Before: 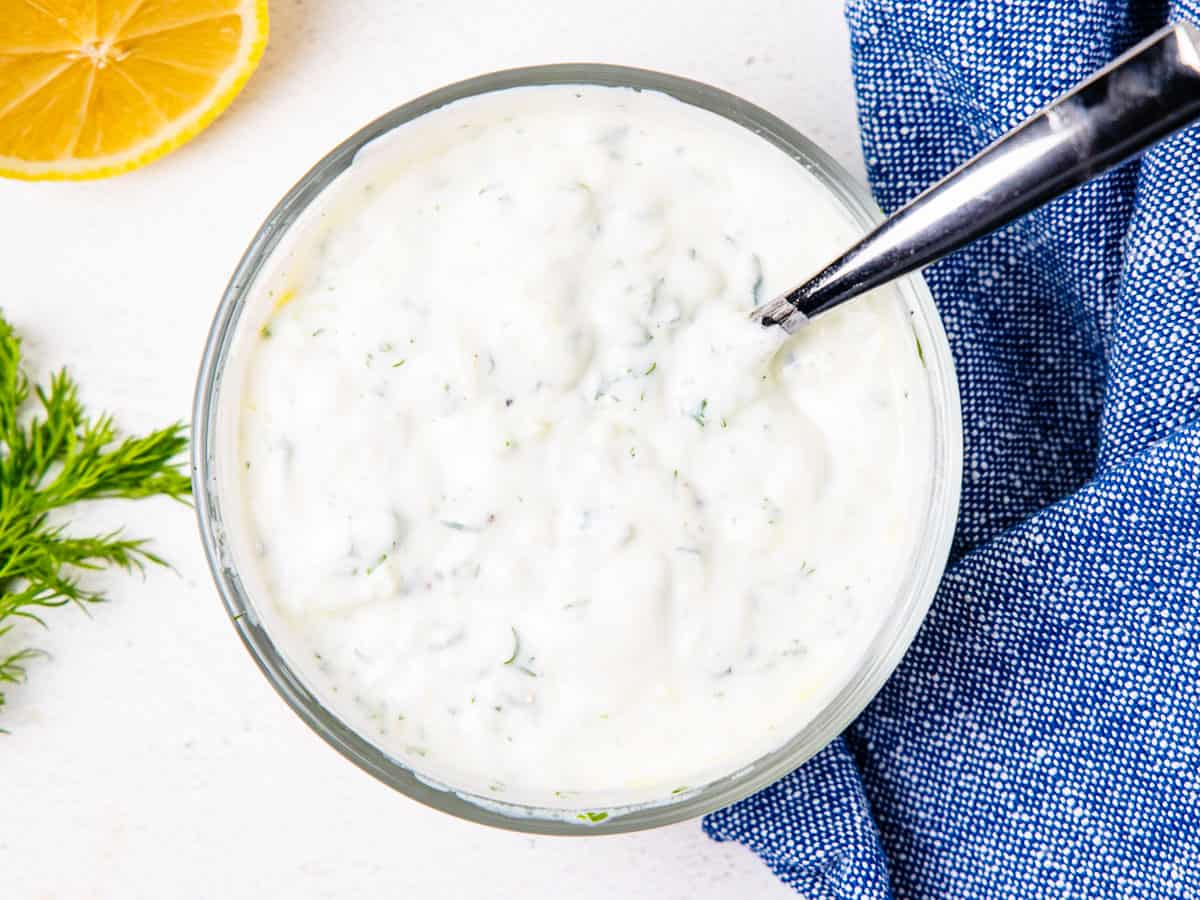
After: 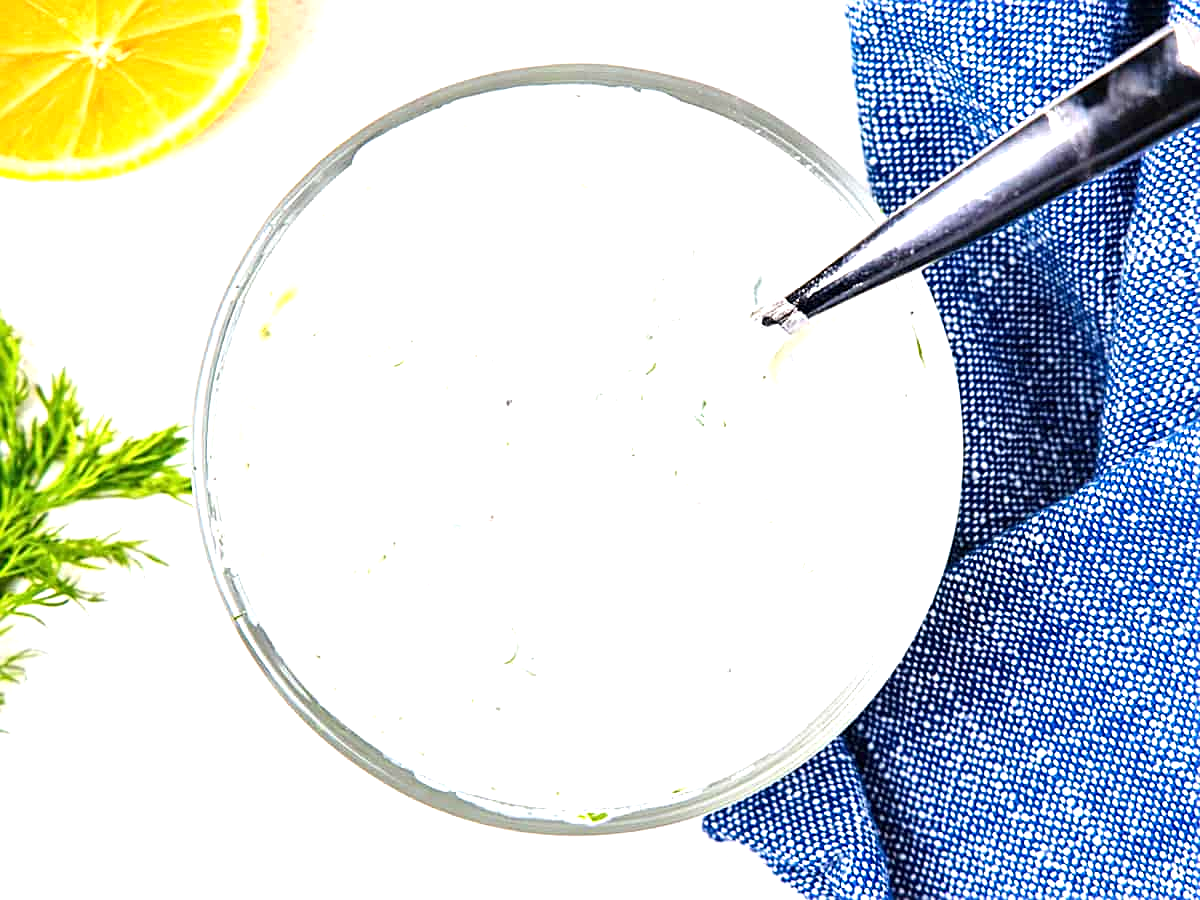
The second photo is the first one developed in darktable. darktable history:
exposure: black level correction 0, exposure 0.889 EV, compensate highlight preservation false
sharpen: on, module defaults
